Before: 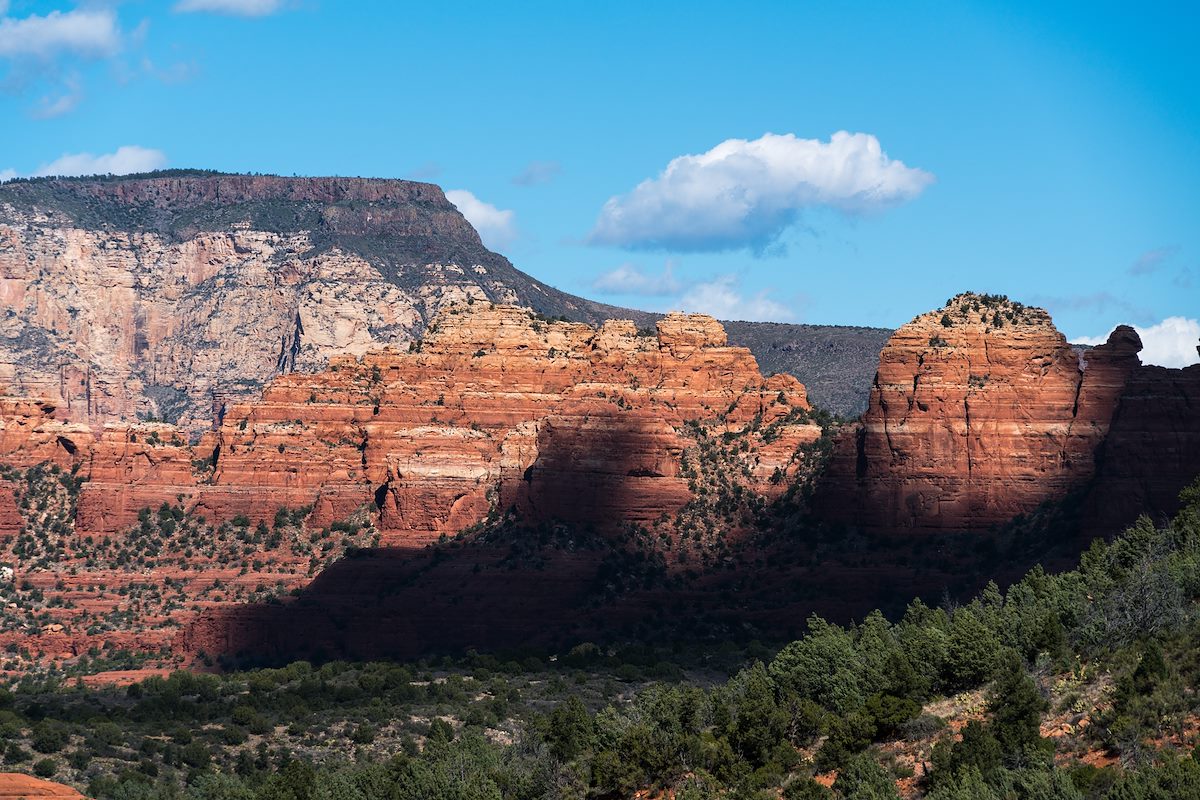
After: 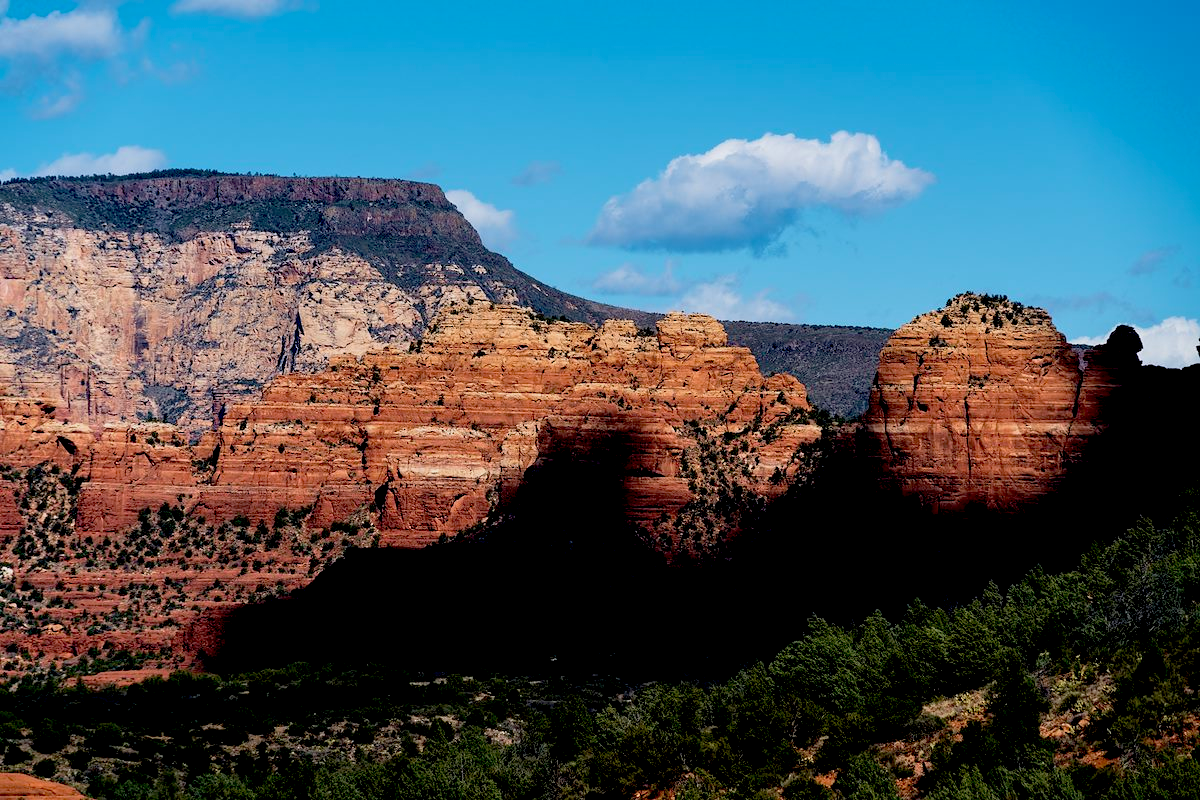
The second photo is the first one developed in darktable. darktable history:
velvia: on, module defaults
exposure: black level correction 0.045, exposure -0.229 EV, compensate highlight preservation false
